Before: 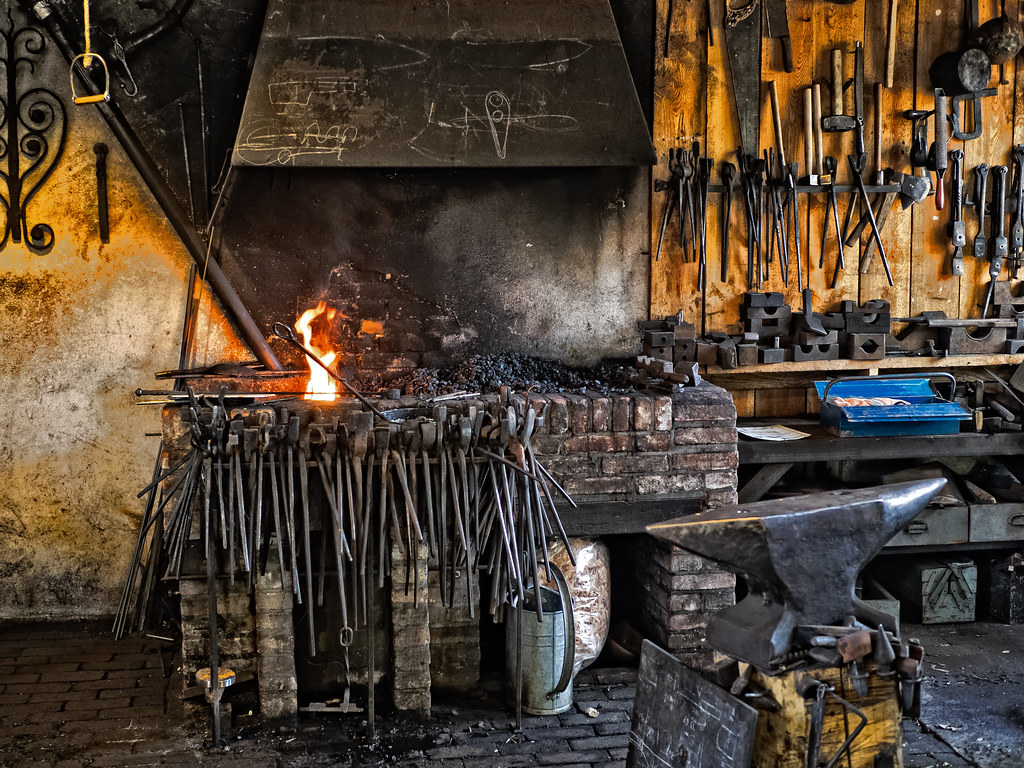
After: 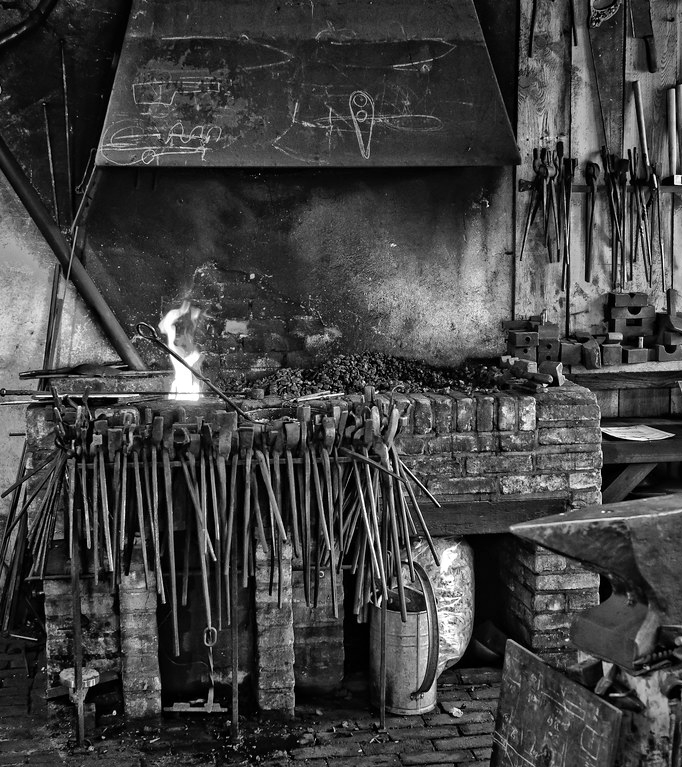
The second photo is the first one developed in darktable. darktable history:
white balance: emerald 1
color balance rgb: perceptual saturation grading › global saturation 20%, global vibrance 20%
color zones: curves: ch1 [(0, -0.014) (0.143, -0.013) (0.286, -0.013) (0.429, -0.016) (0.571, -0.019) (0.714, -0.015) (0.857, 0.002) (1, -0.014)]
shadows and highlights: shadows 37.27, highlights -28.18, soften with gaussian
crop and rotate: left 13.342%, right 19.991%
vignetting: fall-off start 100%, brightness -0.282, width/height ratio 1.31
exposure: exposure 0.014 EV, compensate highlight preservation false
